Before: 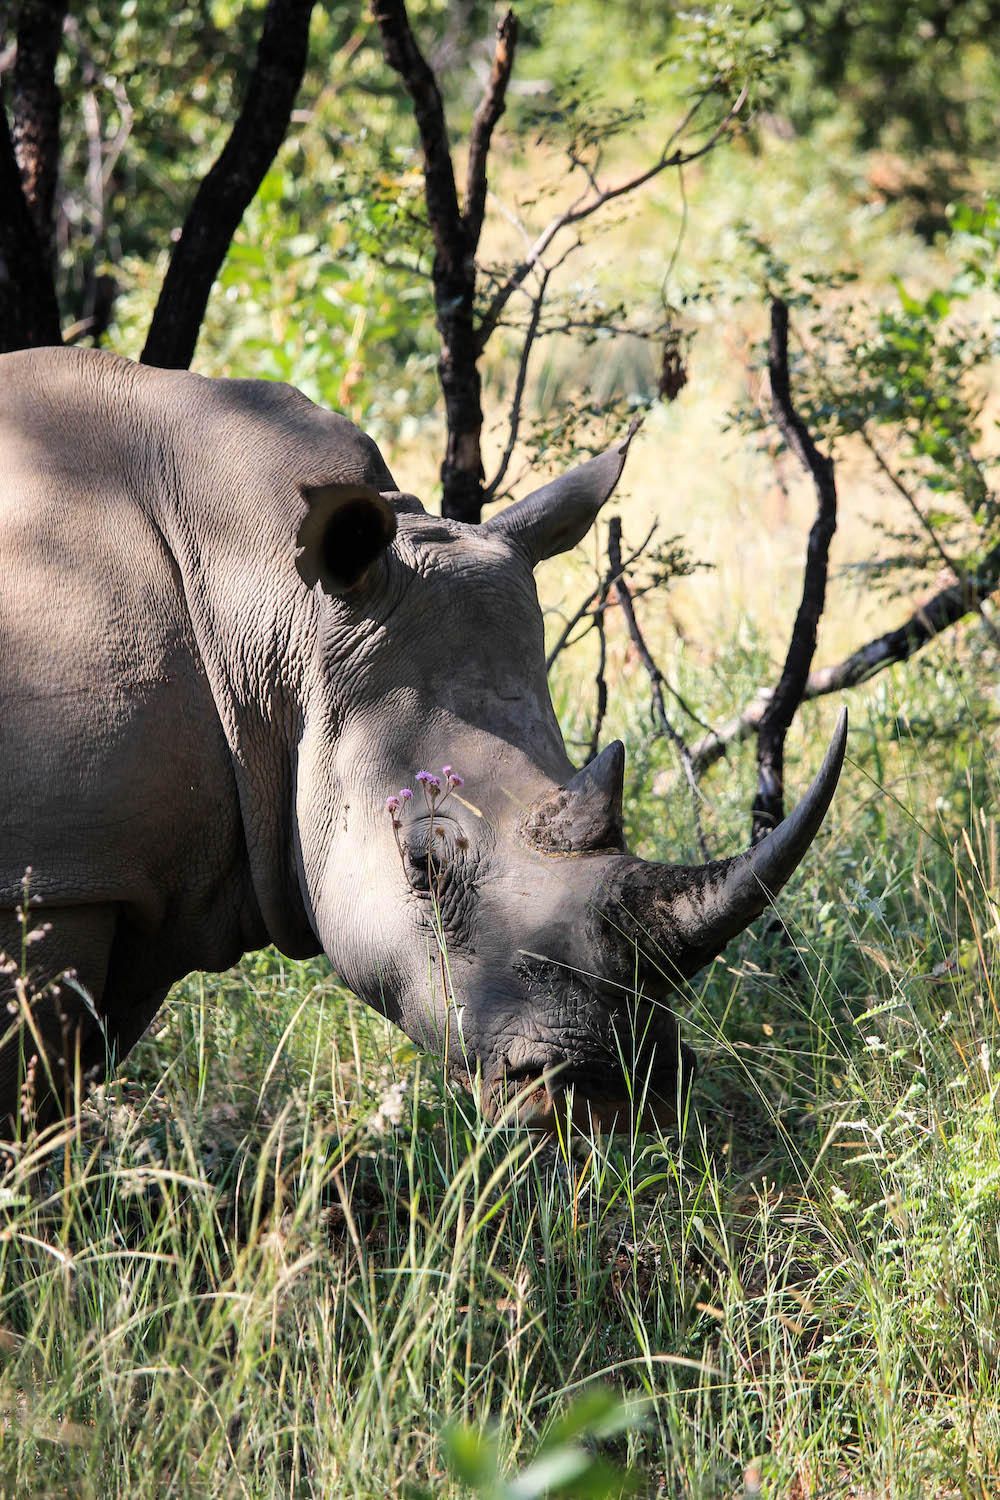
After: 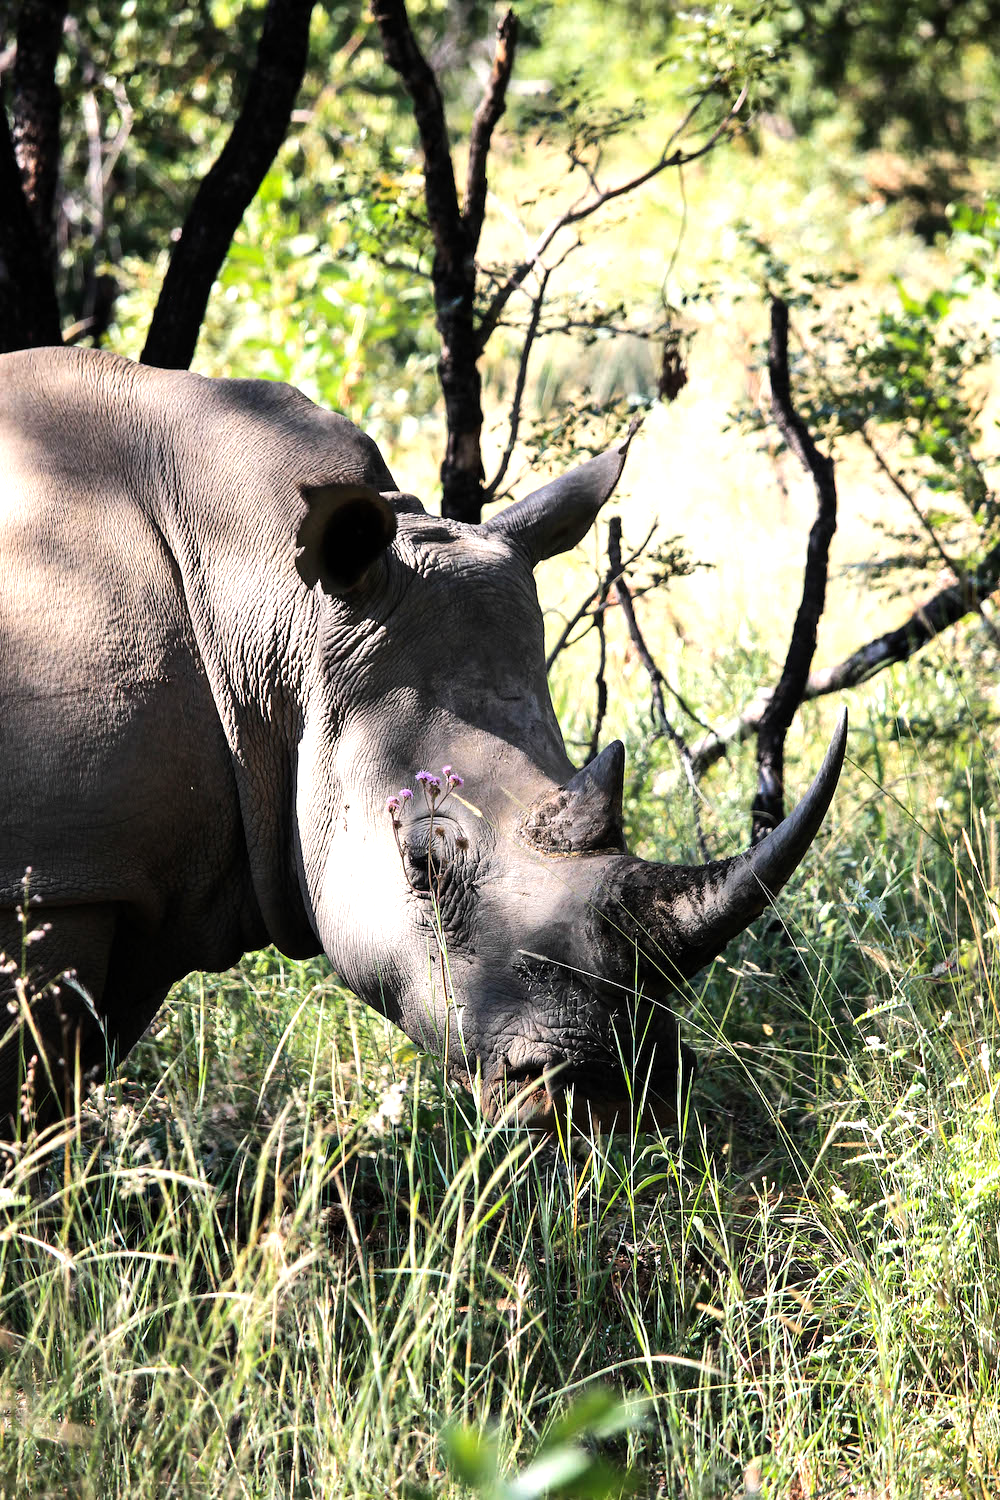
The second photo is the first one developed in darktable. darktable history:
tone equalizer: -8 EV -0.728 EV, -7 EV -0.679 EV, -6 EV -0.599 EV, -5 EV -0.417 EV, -3 EV 0.383 EV, -2 EV 0.6 EV, -1 EV 0.683 EV, +0 EV 0.743 EV, edges refinement/feathering 500, mask exposure compensation -1.57 EV, preserve details no
